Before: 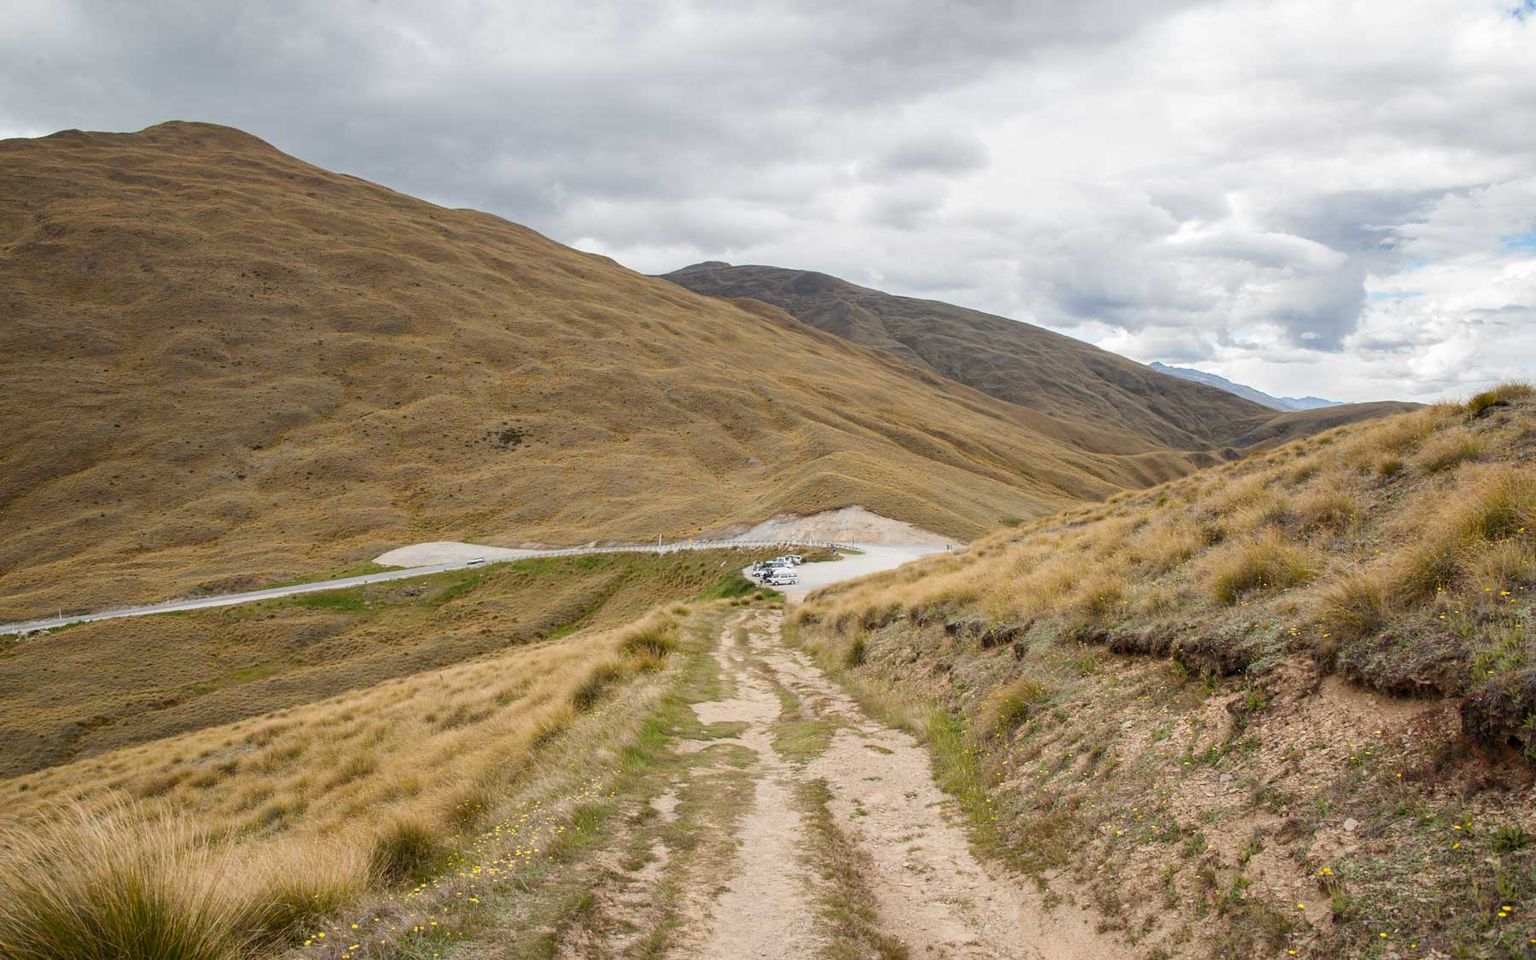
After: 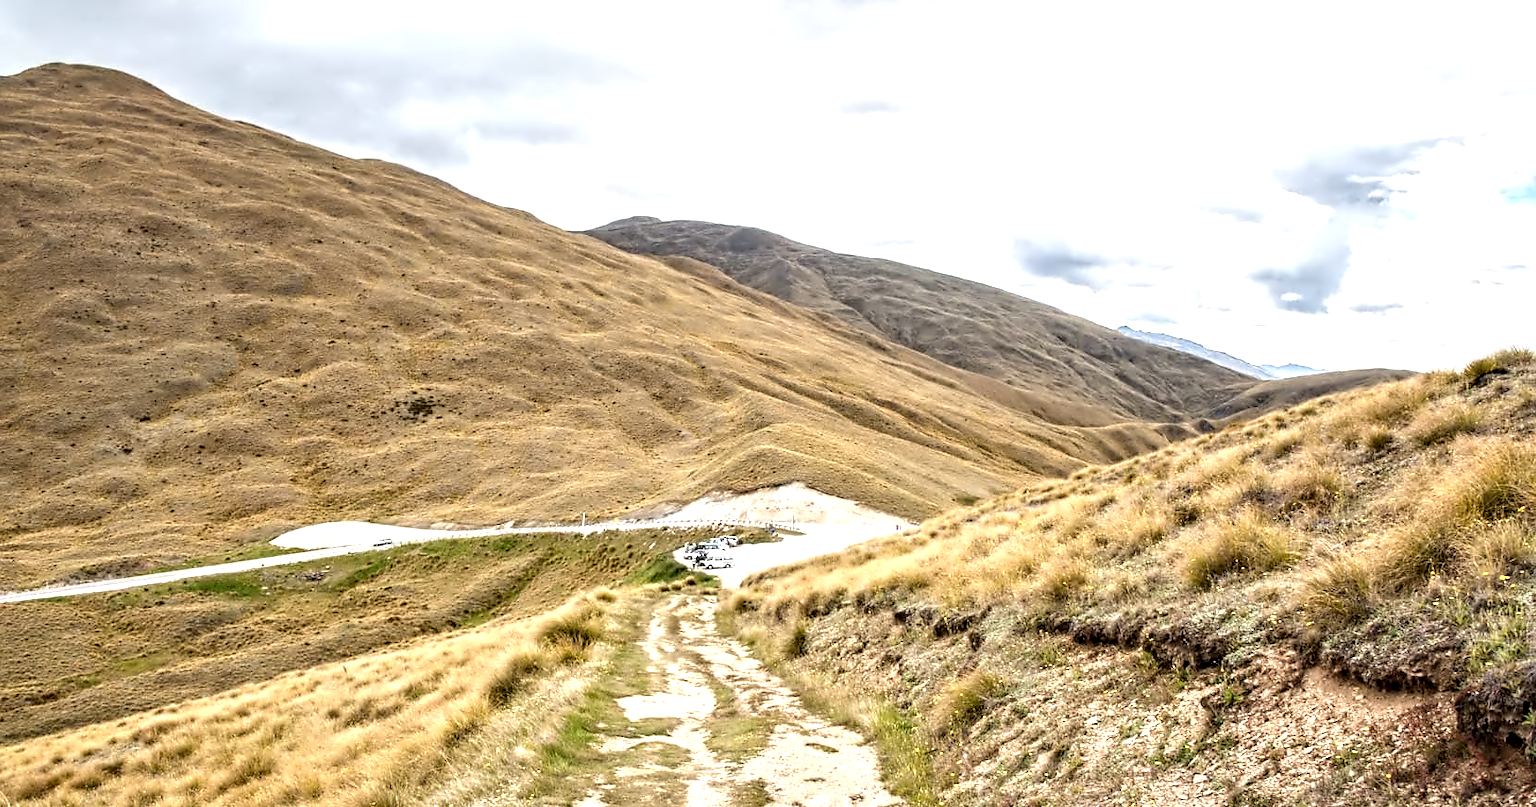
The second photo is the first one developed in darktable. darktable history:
crop: left 8.155%, top 6.611%, bottom 15.385%
local contrast: on, module defaults
exposure: black level correction -0.001, exposure 0.9 EV, compensate exposure bias true, compensate highlight preservation false
contrast equalizer: octaves 7, y [[0.5, 0.542, 0.583, 0.625, 0.667, 0.708], [0.5 ×6], [0.5 ×6], [0, 0.033, 0.067, 0.1, 0.133, 0.167], [0, 0.05, 0.1, 0.15, 0.2, 0.25]]
